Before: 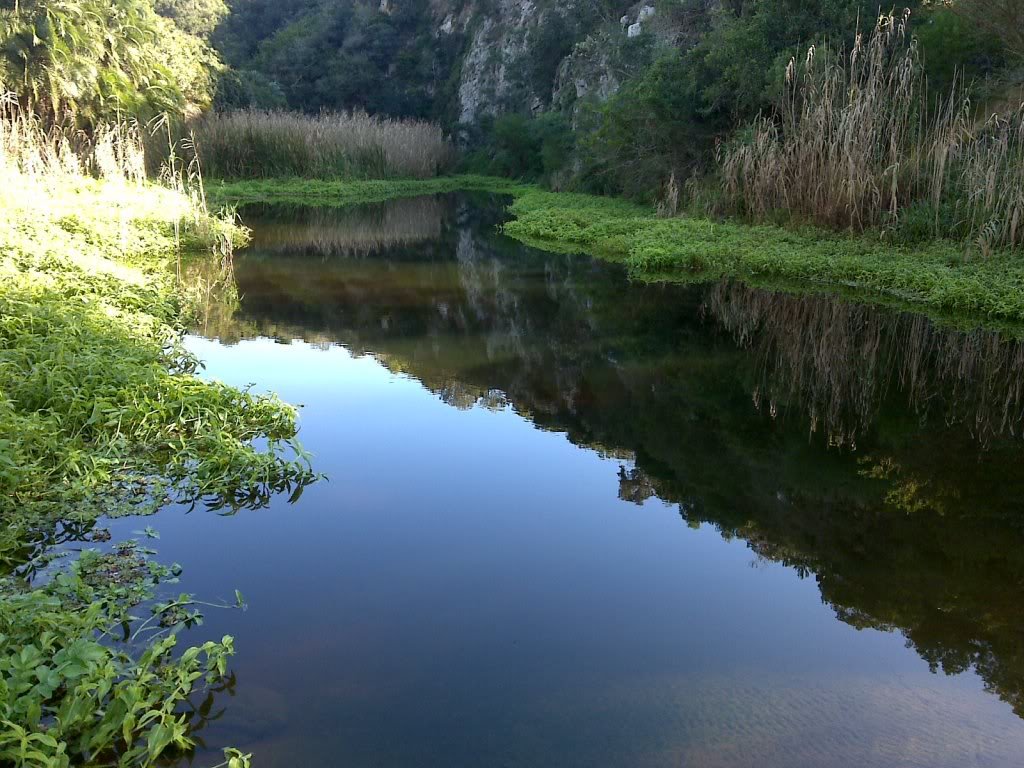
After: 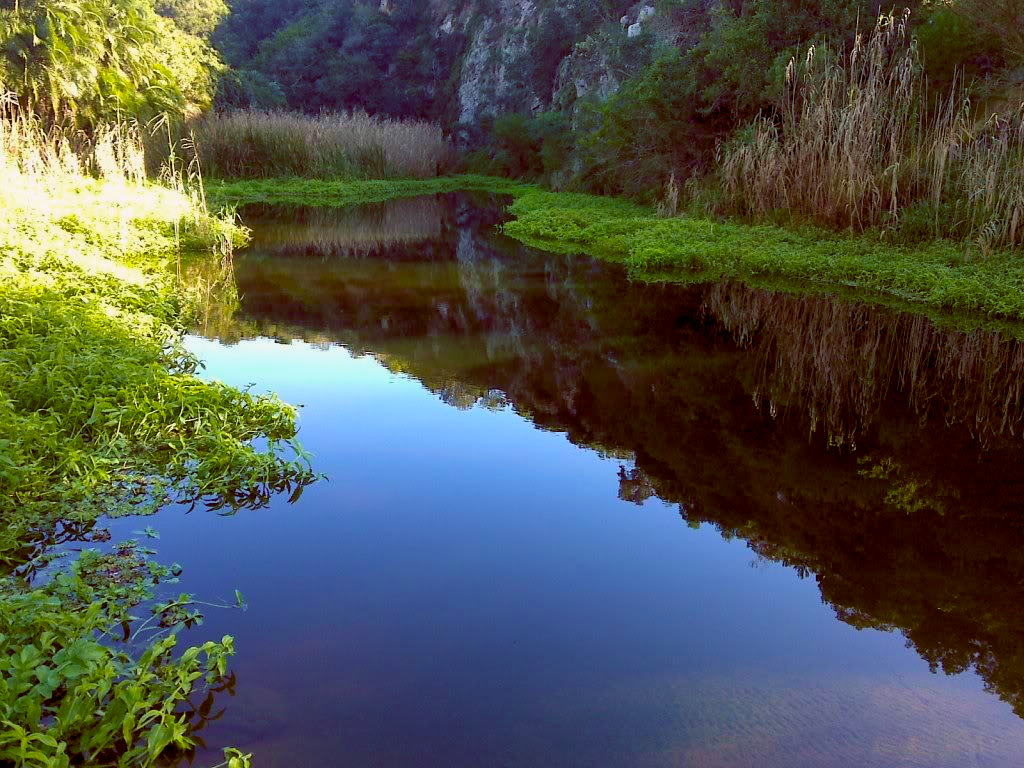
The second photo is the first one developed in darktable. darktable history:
velvia: on, module defaults
color balance rgb: shadows lift › chroma 5.354%, shadows lift › hue 238.22°, global offset › luminance -0.203%, global offset › chroma 0.266%, perceptual saturation grading › global saturation 30.153%, global vibrance 20%
exposure: exposure -0.112 EV, compensate exposure bias true, compensate highlight preservation false
